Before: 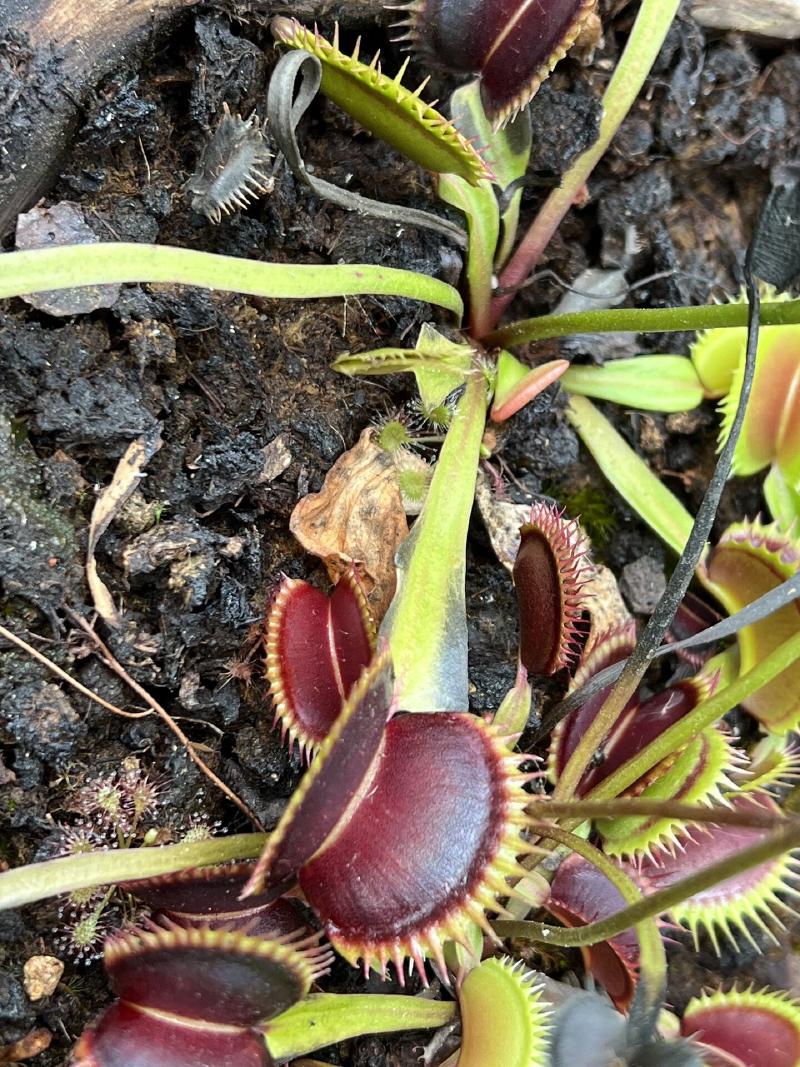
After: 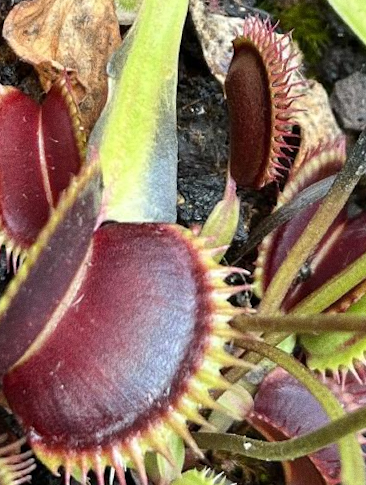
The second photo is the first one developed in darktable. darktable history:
rotate and perspective: rotation 1.57°, crop left 0.018, crop right 0.982, crop top 0.039, crop bottom 0.961
grain: coarseness 0.09 ISO
crop: left 35.976%, top 45.819%, right 18.162%, bottom 5.807%
